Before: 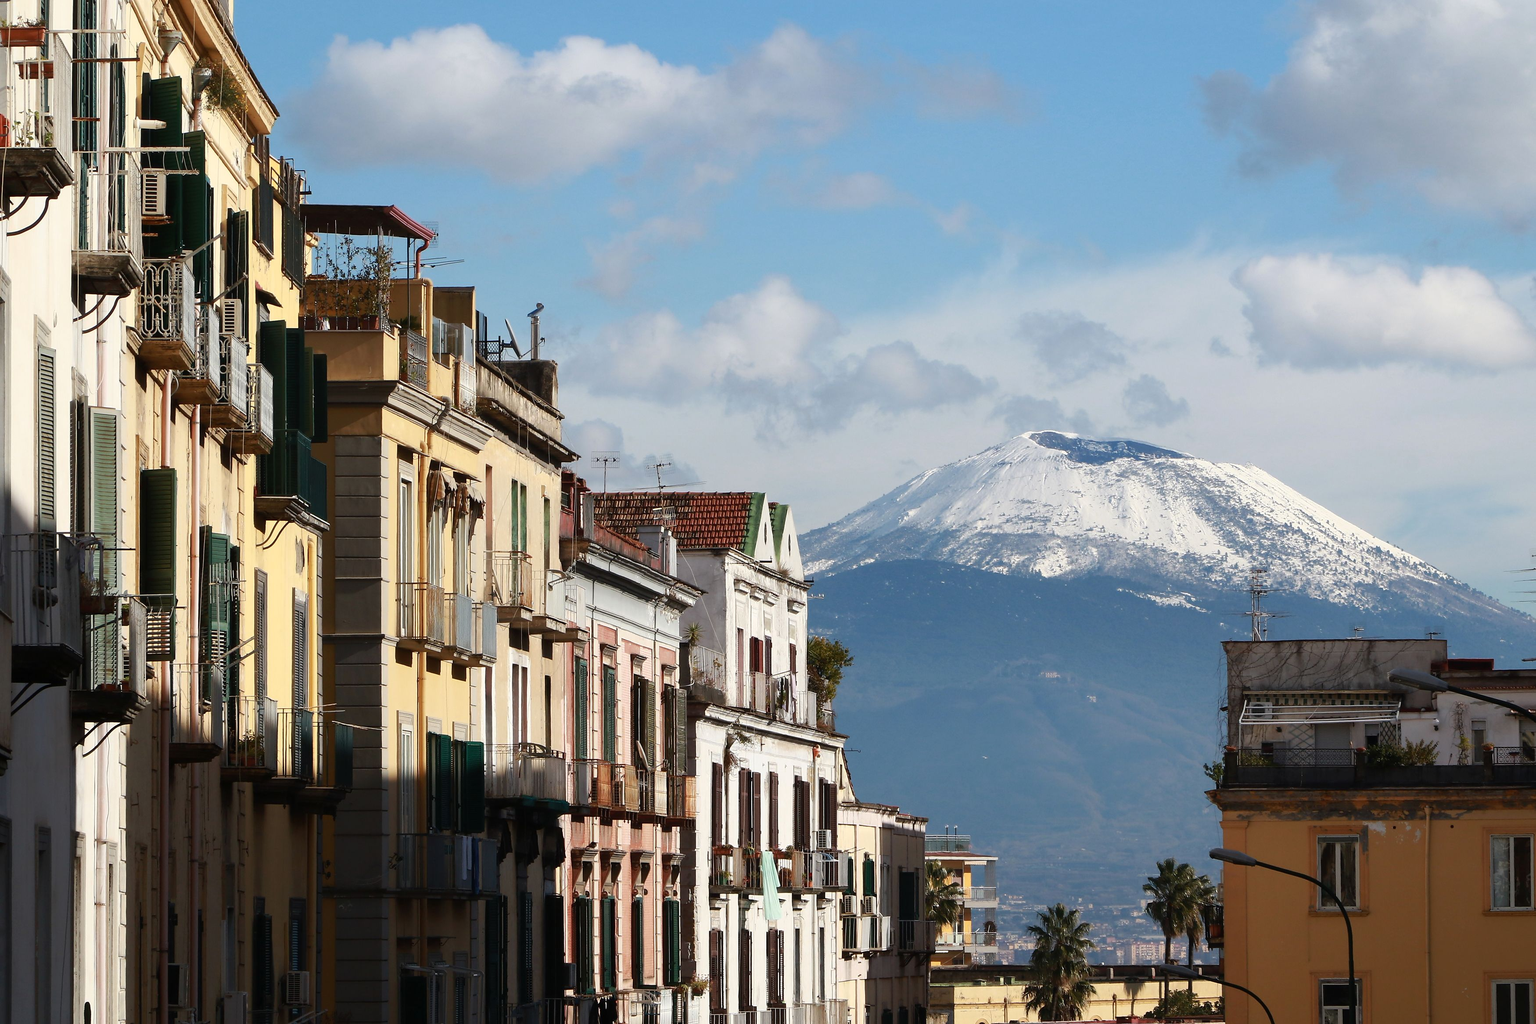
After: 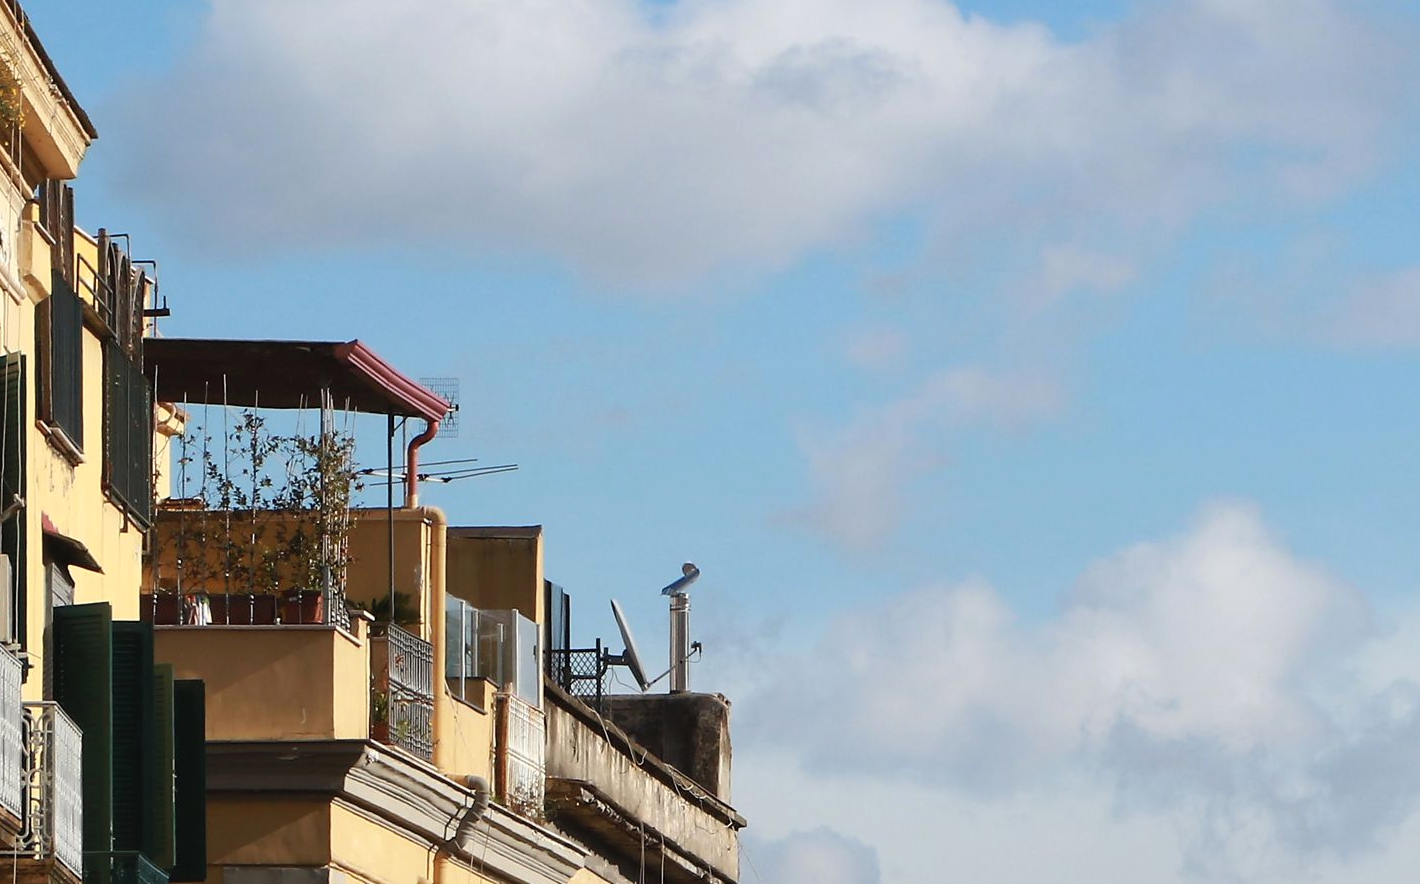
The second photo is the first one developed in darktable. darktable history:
crop: left 15.452%, top 5.459%, right 43.956%, bottom 56.62%
contrast brightness saturation: contrast 0.05, brightness 0.06, saturation 0.01
